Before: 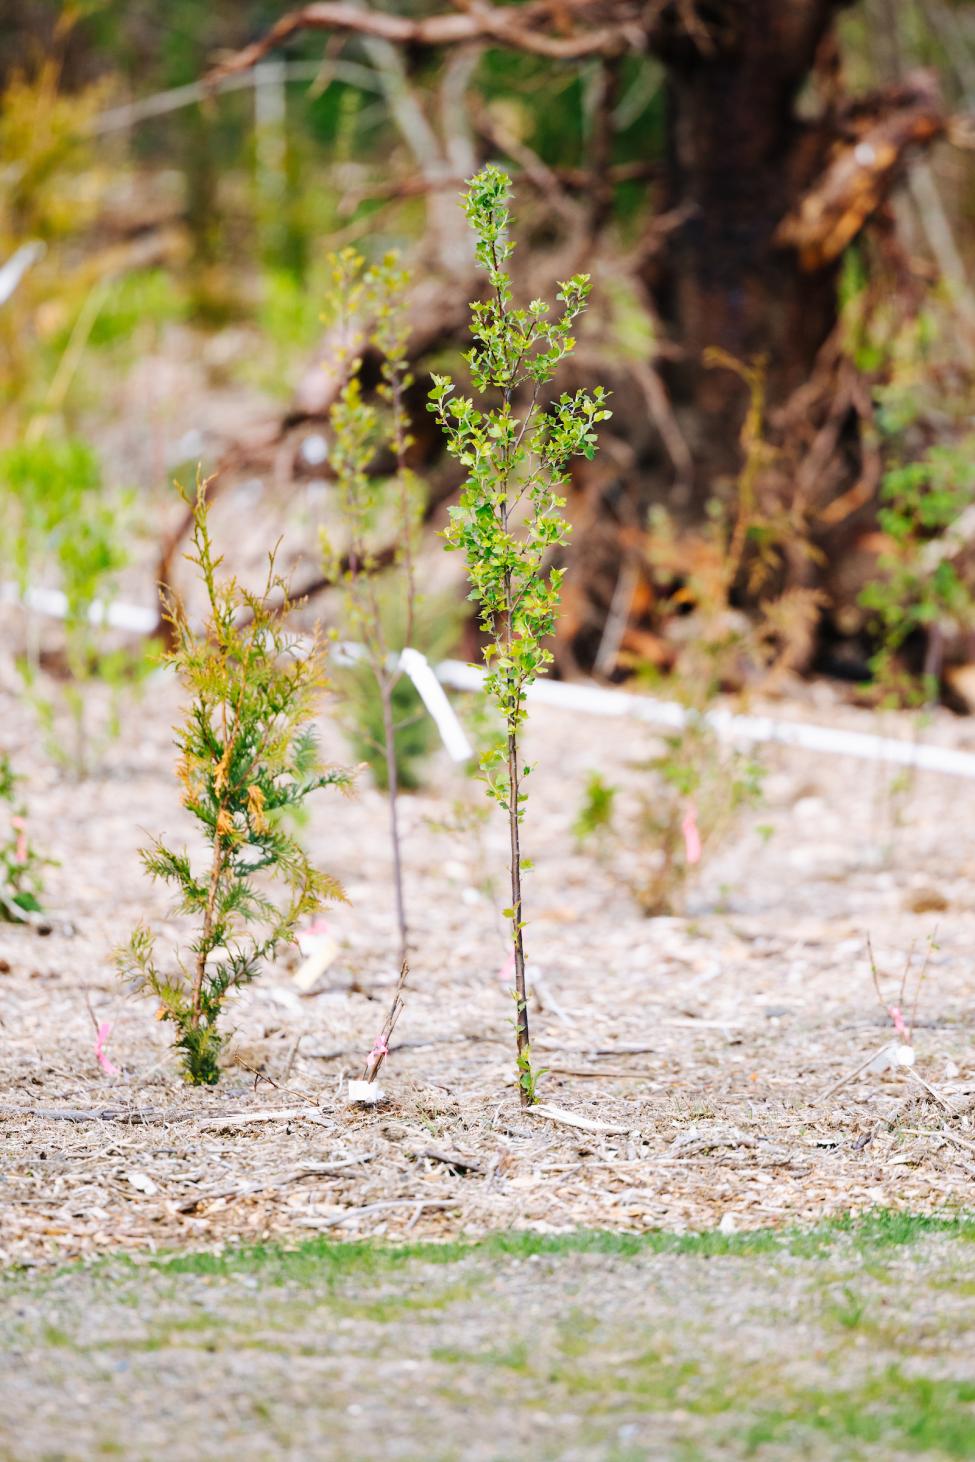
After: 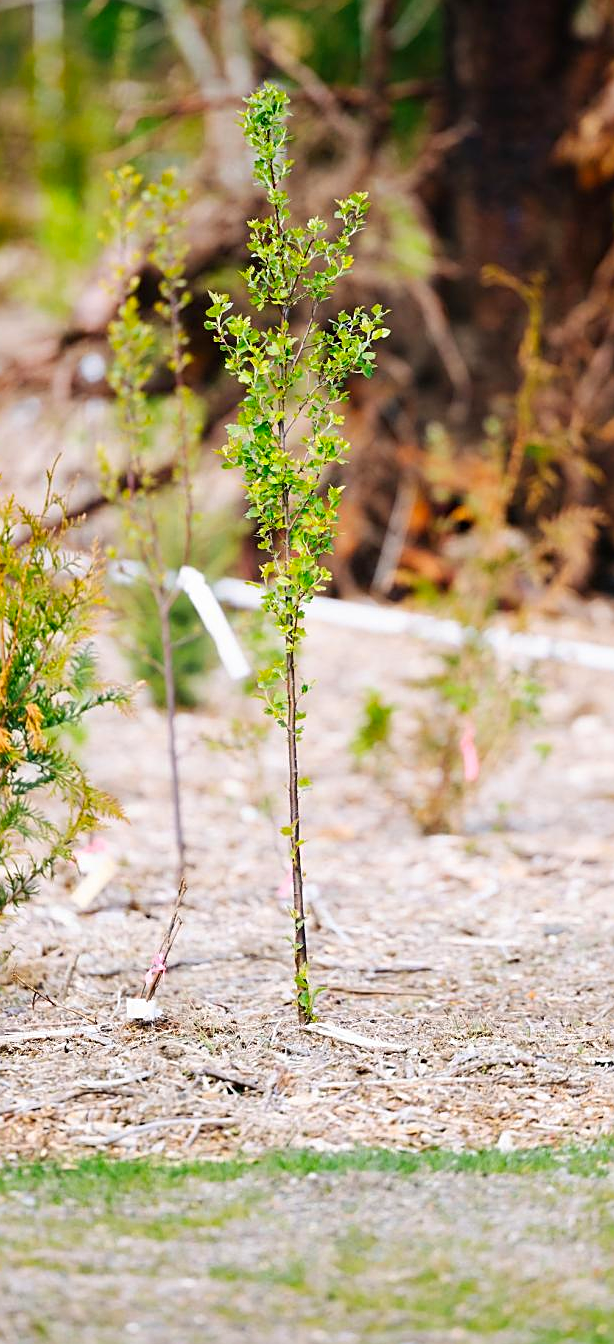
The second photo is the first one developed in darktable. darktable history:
crop and rotate: left 22.823%, top 5.643%, right 14.153%, bottom 2.366%
sharpen: on, module defaults
contrast brightness saturation: contrast 0.035, saturation 0.15
